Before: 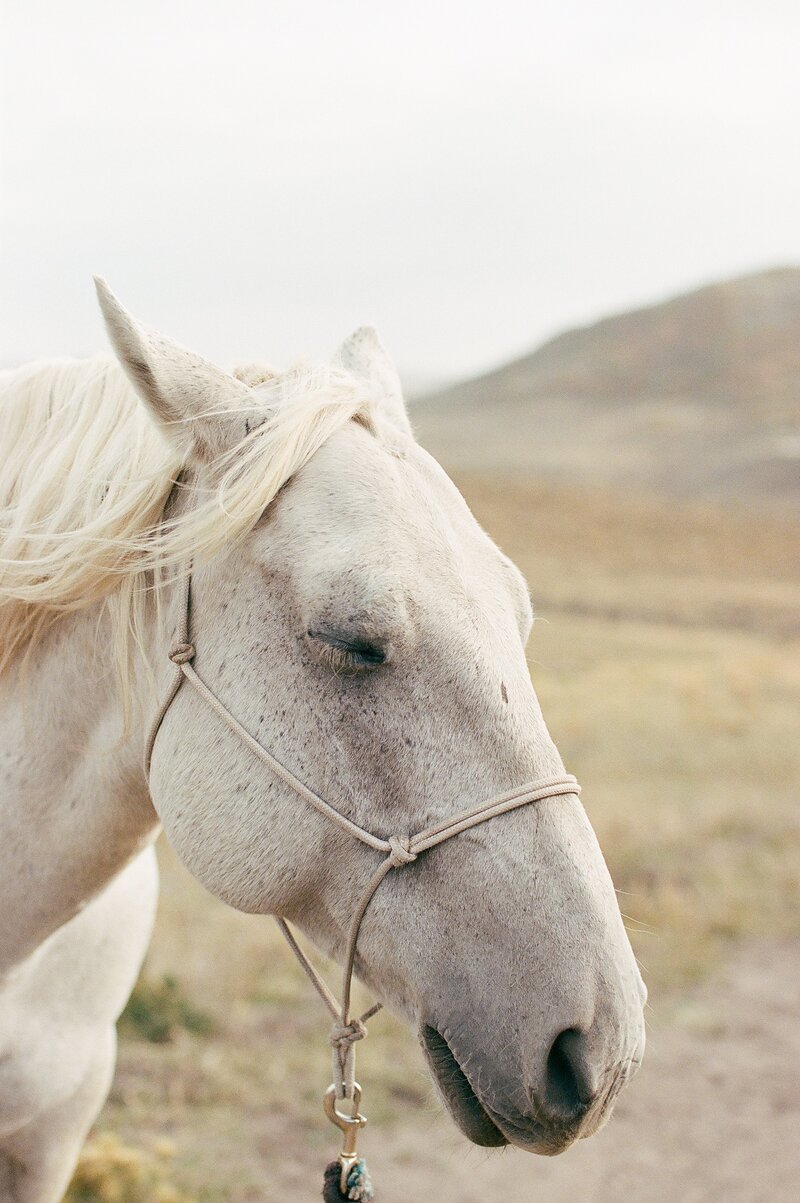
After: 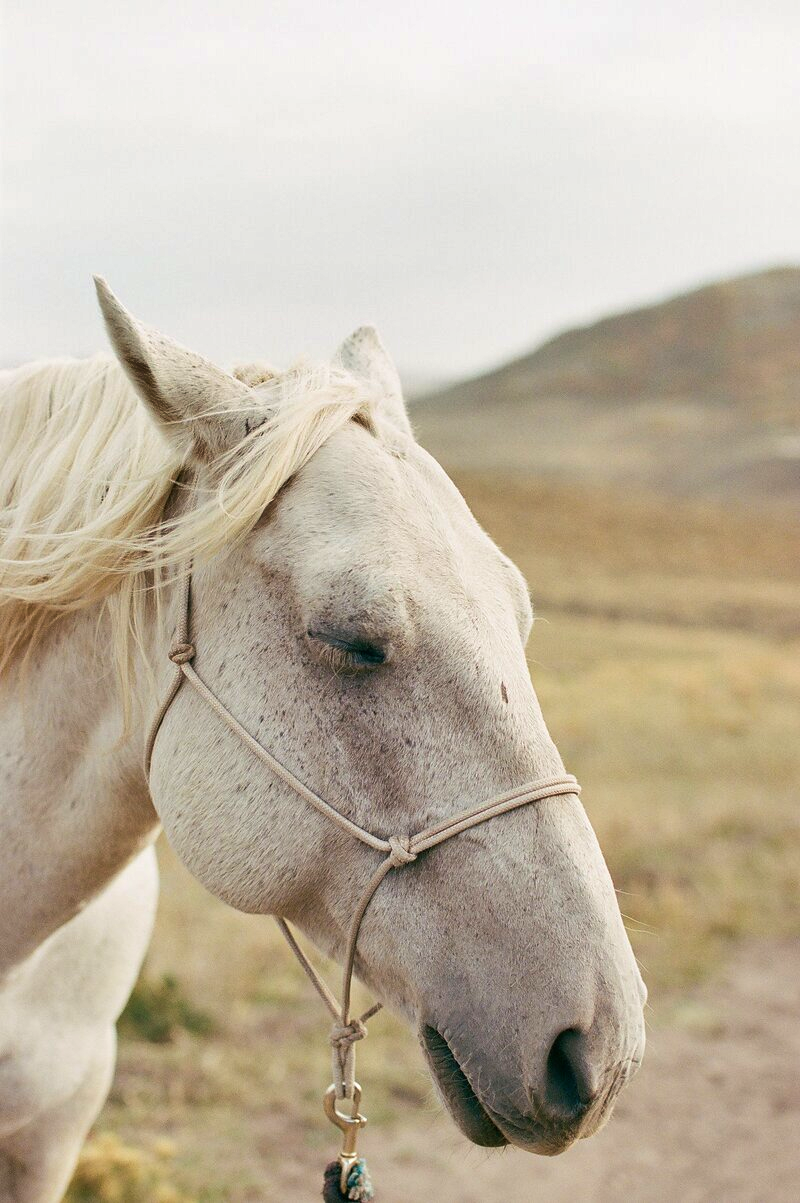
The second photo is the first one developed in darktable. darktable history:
shadows and highlights: soften with gaussian
velvia: strength 28.56%
